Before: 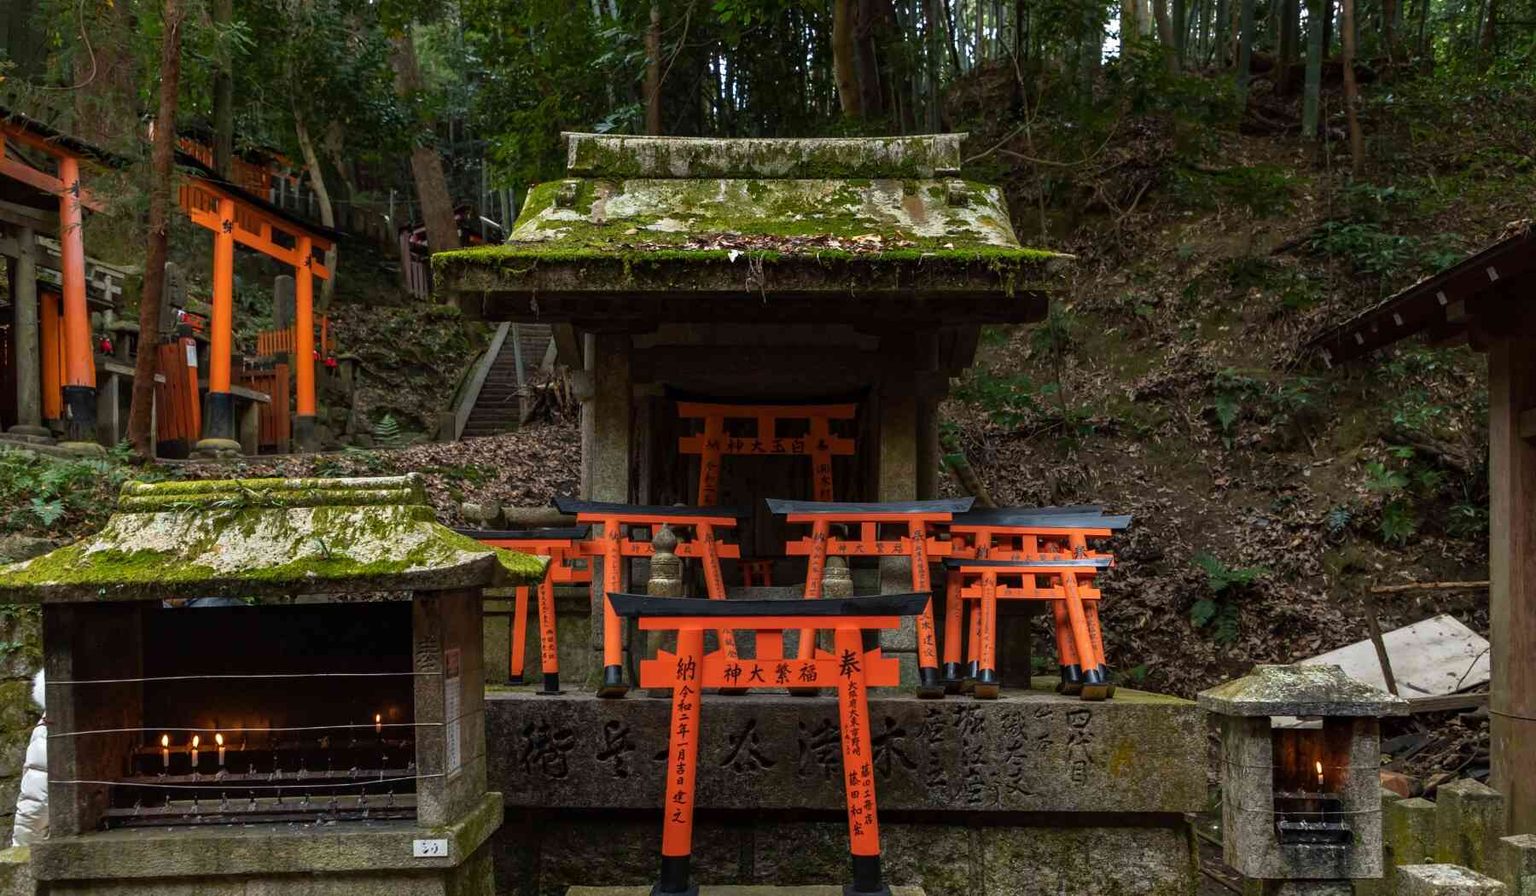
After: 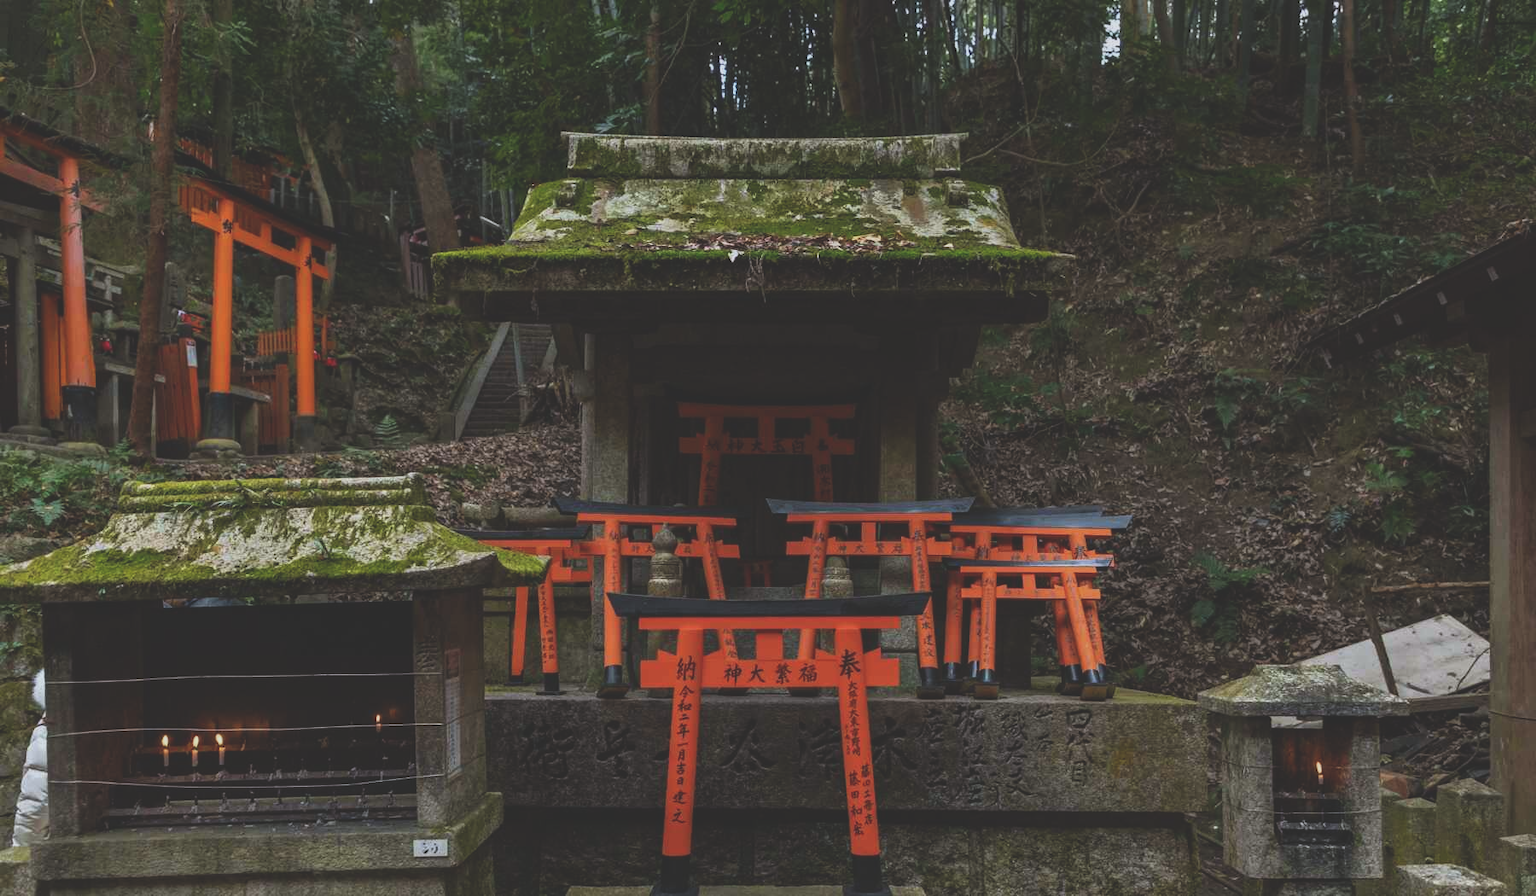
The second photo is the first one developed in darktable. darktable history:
exposure: black level correction -0.036, exposure -0.497 EV, compensate highlight preservation false
white balance: red 0.983, blue 1.036
